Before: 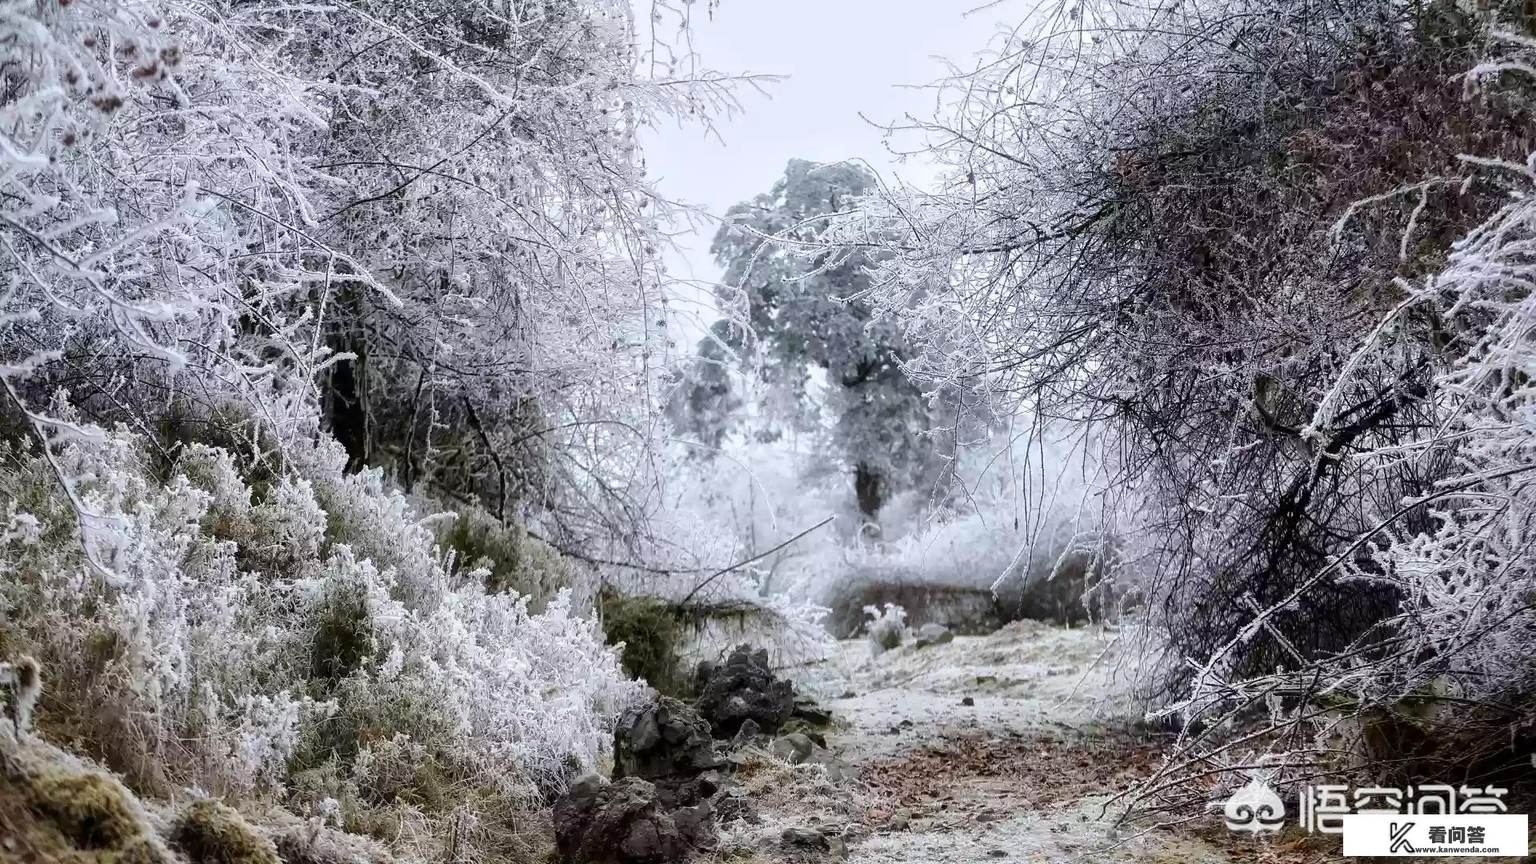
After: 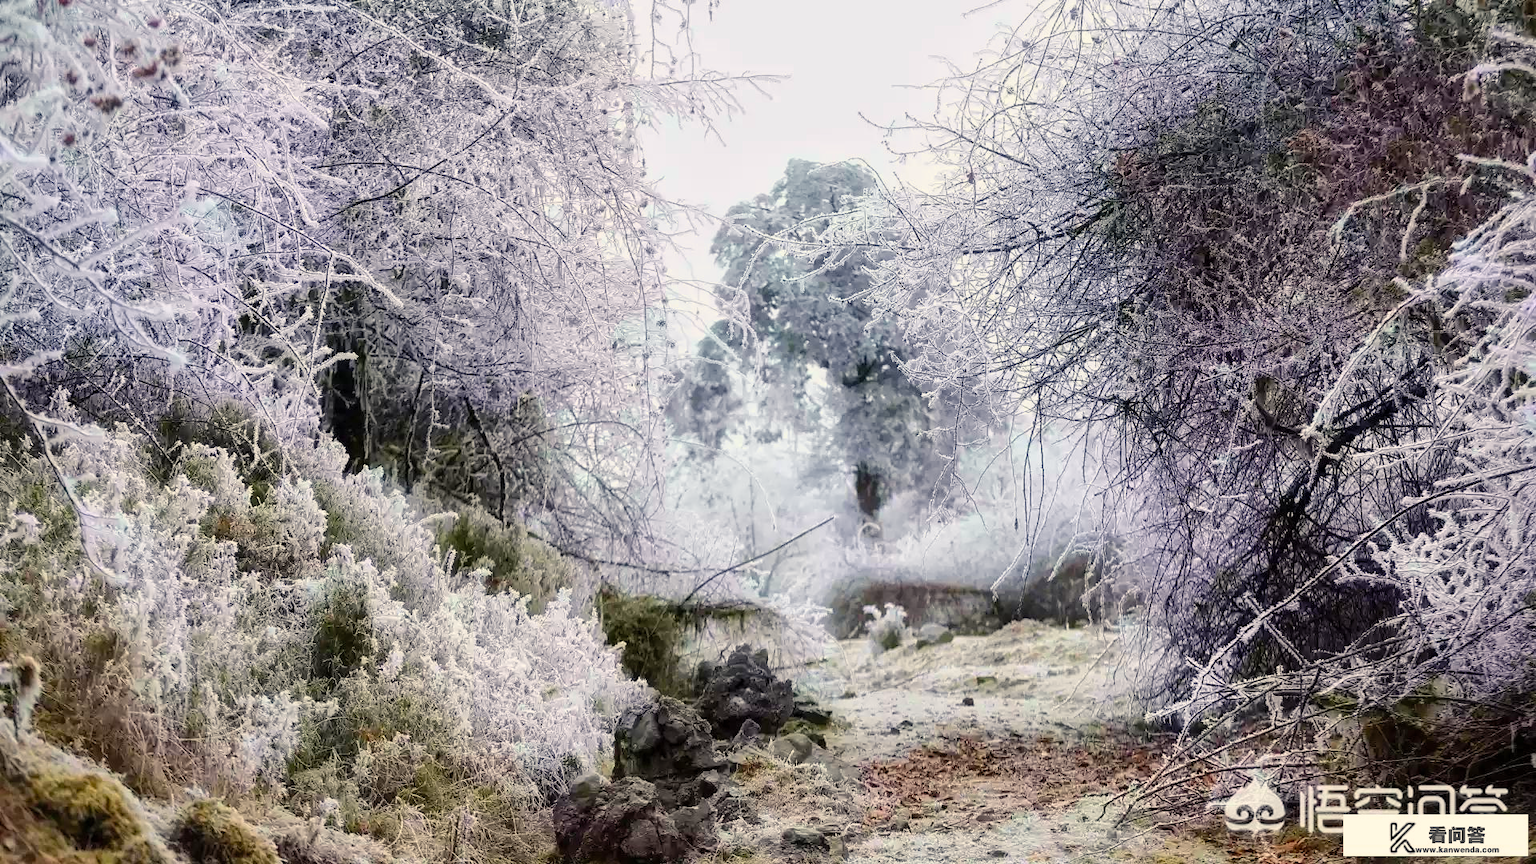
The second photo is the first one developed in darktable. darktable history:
color balance rgb: highlights gain › chroma 3.077%, highlights gain › hue 78.57°, global offset › hue 169.79°, perceptual saturation grading › global saturation 25.624%, perceptual brilliance grading › global brilliance 1.965%, perceptual brilliance grading › highlights -3.694%, global vibrance 3.451%
contrast brightness saturation: contrast 0.072, brightness 0.081, saturation 0.18
